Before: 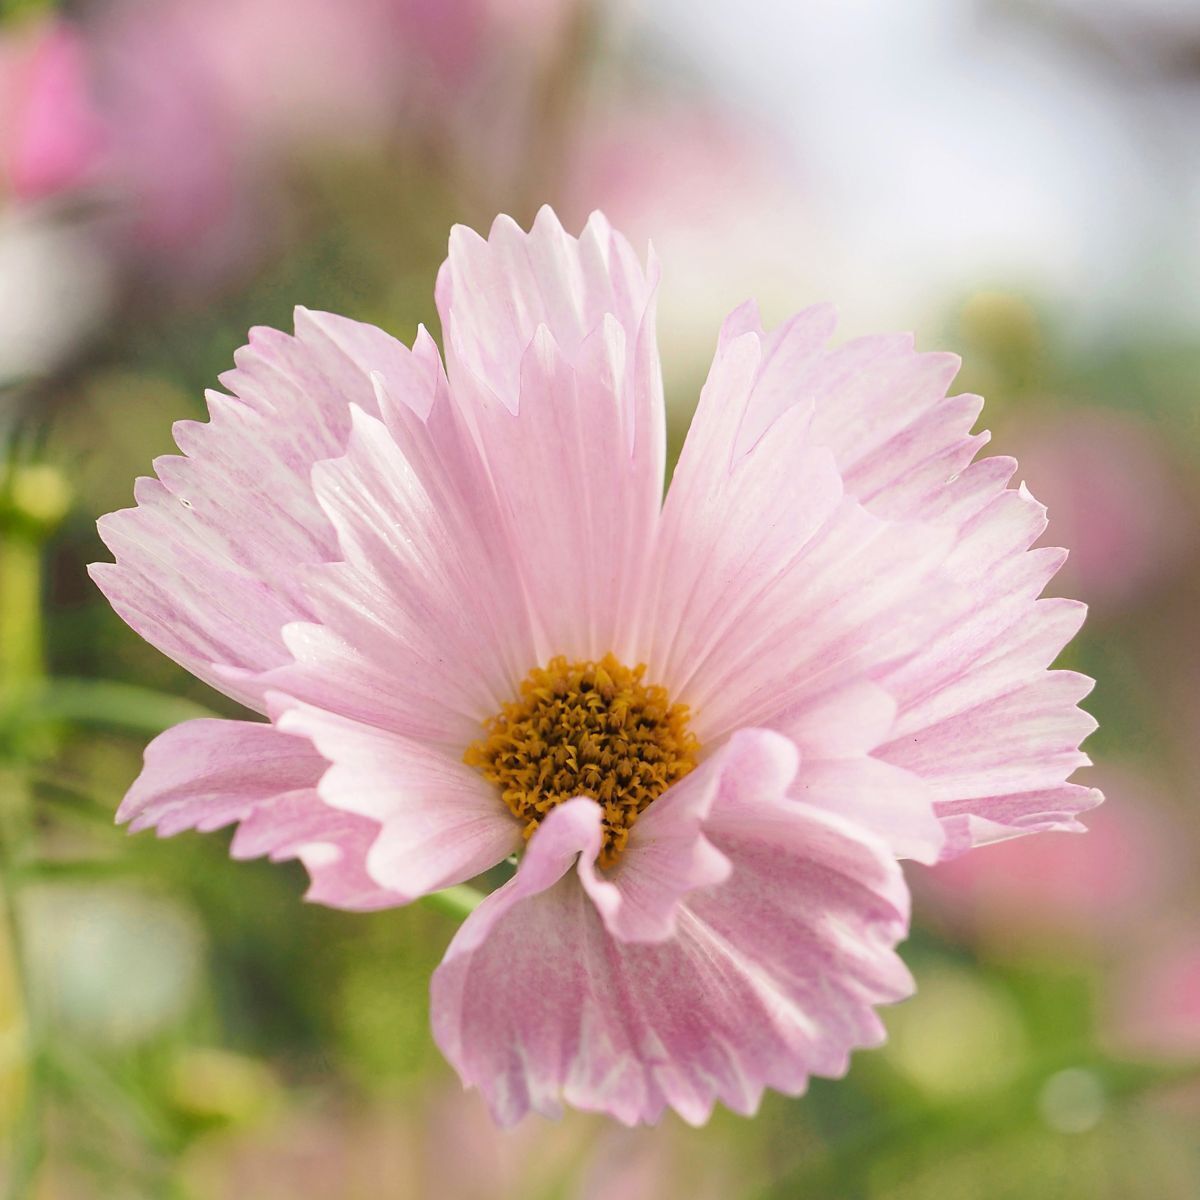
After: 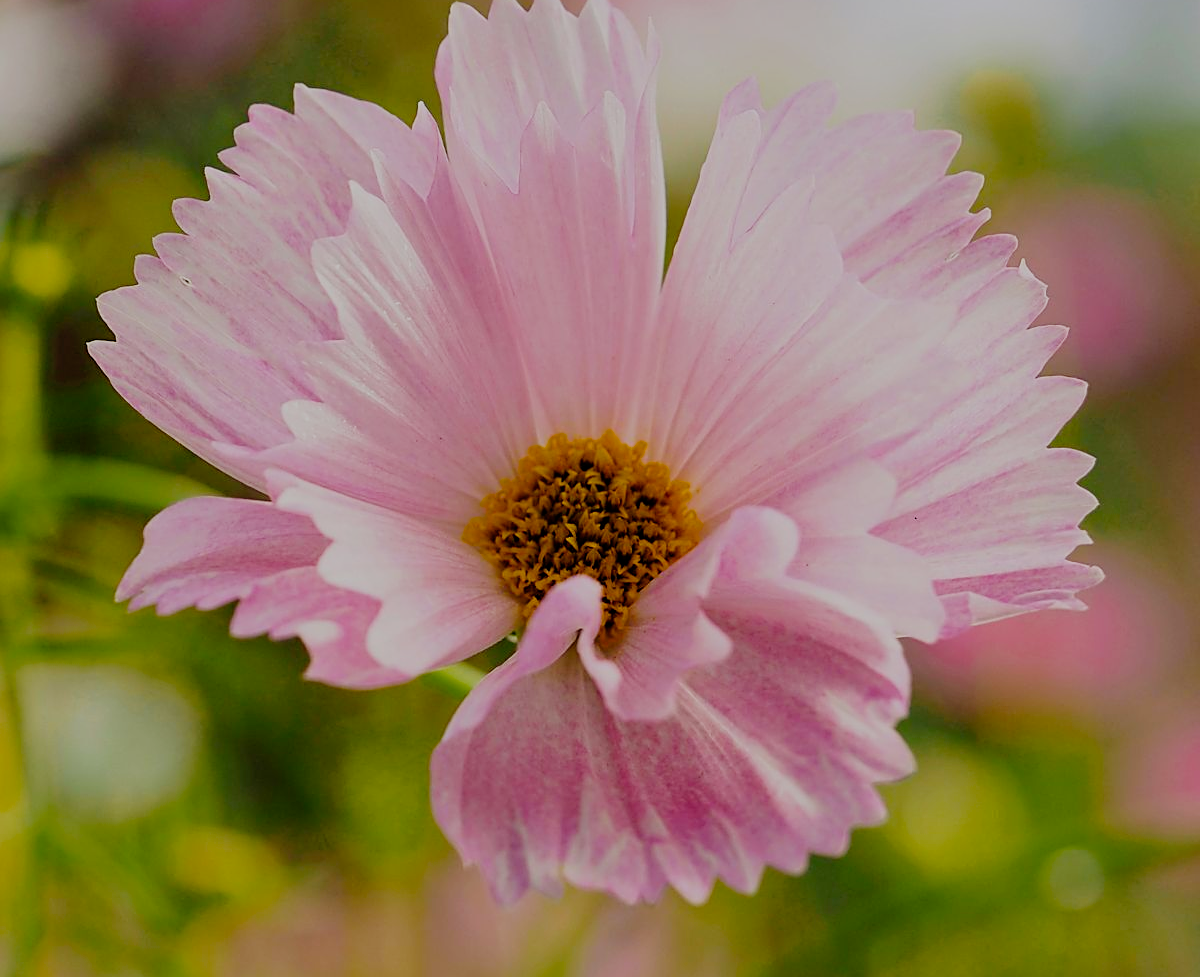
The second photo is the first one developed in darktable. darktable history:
shadows and highlights: shadows 25, white point adjustment -3, highlights -30
crop and rotate: top 18.507%
color balance rgb: linear chroma grading › global chroma 13.3%, global vibrance 41.49%
sharpen: on, module defaults
filmic rgb: middle gray luminance 29%, black relative exposure -10.3 EV, white relative exposure 5.5 EV, threshold 6 EV, target black luminance 0%, hardness 3.95, latitude 2.04%, contrast 1.132, highlights saturation mix 5%, shadows ↔ highlights balance 15.11%, add noise in highlights 0, preserve chrominance no, color science v3 (2019), use custom middle-gray values true, iterations of high-quality reconstruction 0, contrast in highlights soft, enable highlight reconstruction true
